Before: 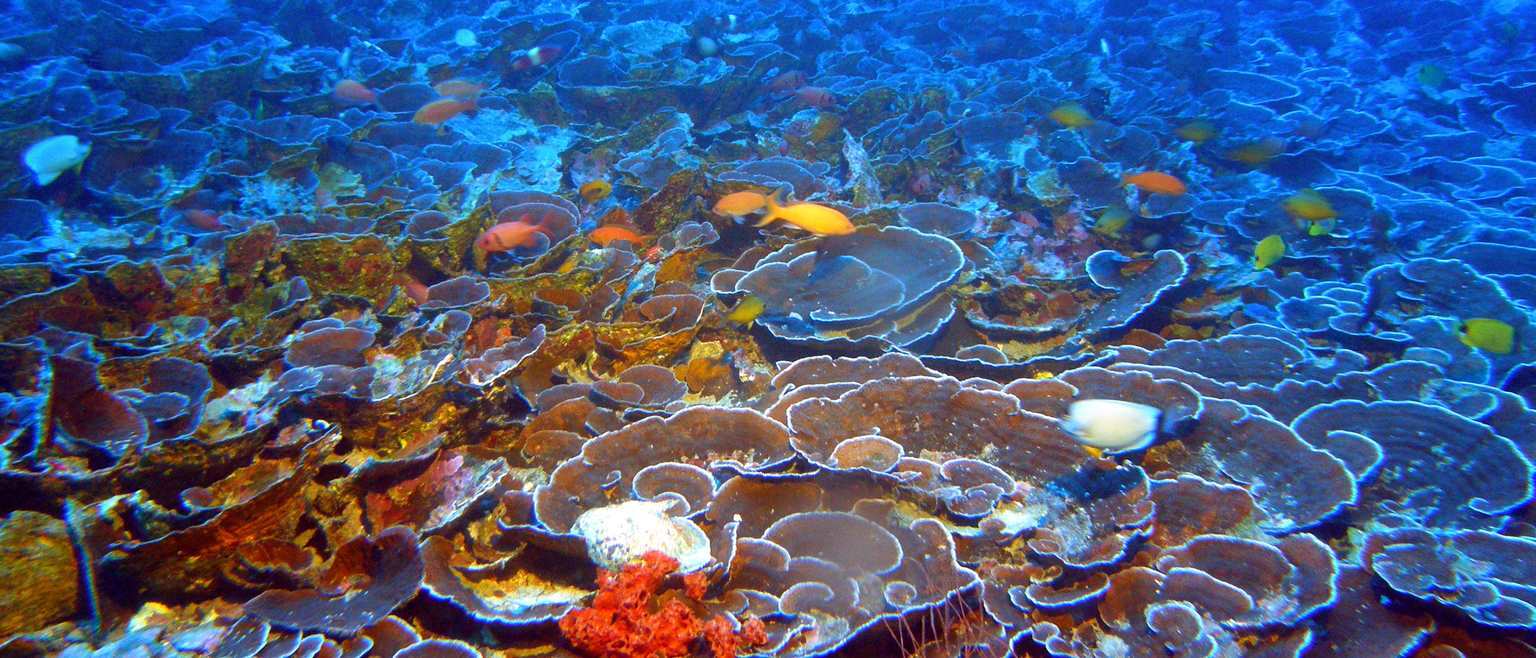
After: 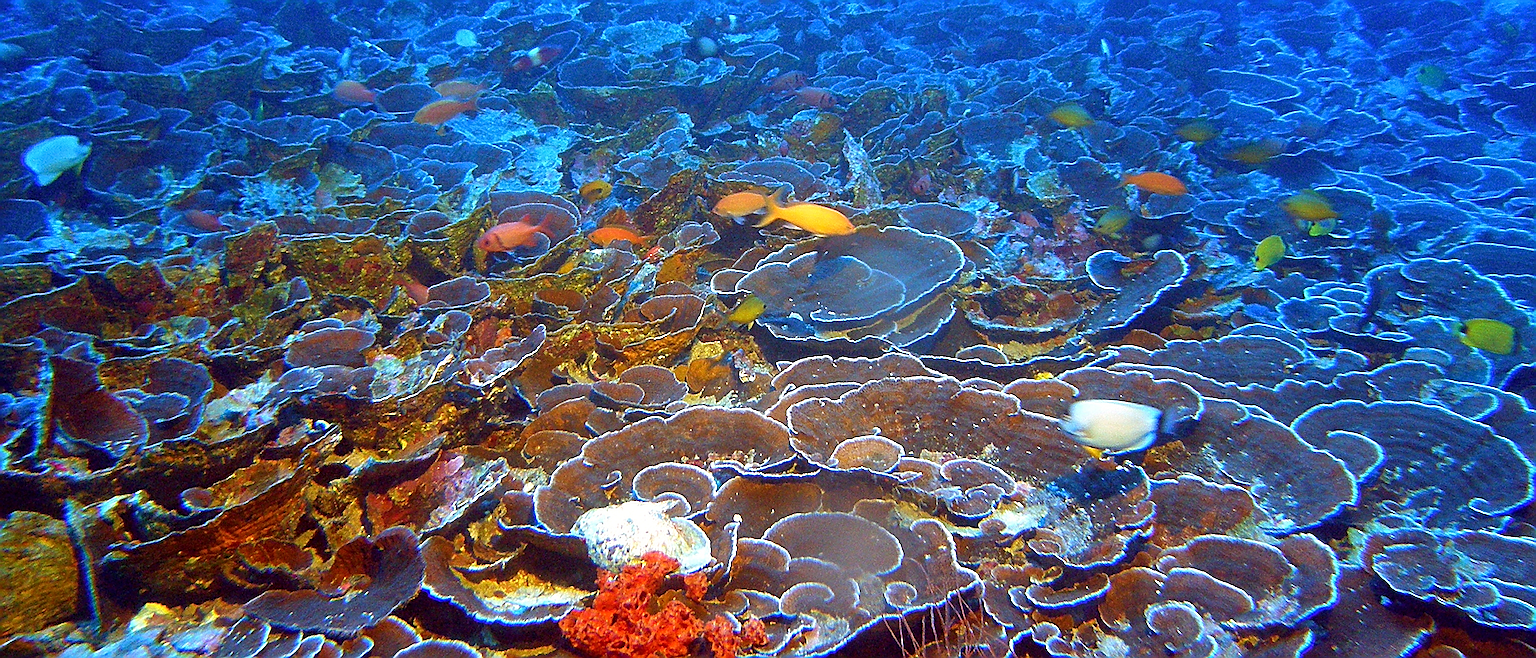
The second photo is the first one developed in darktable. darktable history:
sharpen: amount 1.983
